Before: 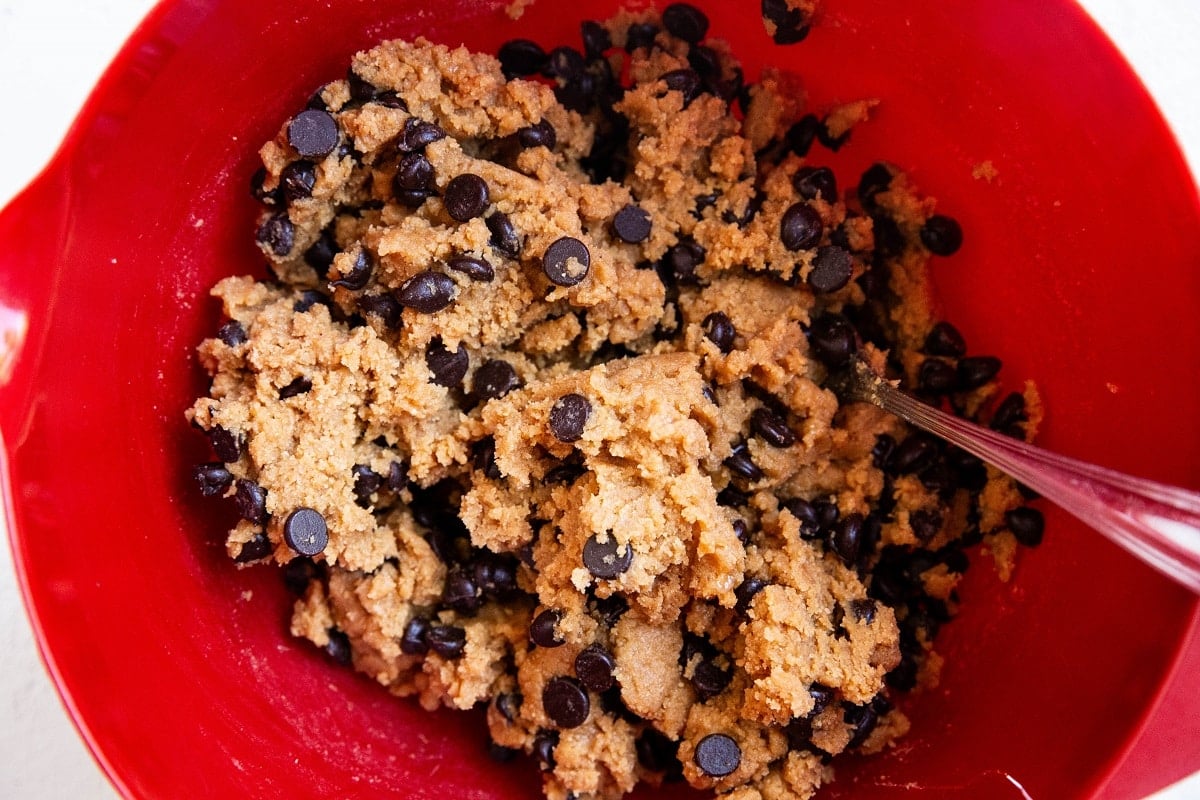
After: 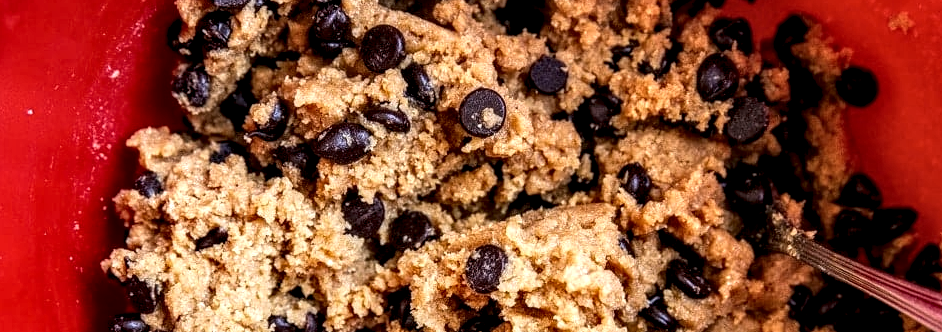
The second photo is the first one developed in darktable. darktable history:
local contrast: highlights 16%, detail 188%
crop: left 7.004%, top 18.73%, right 14.413%, bottom 39.661%
